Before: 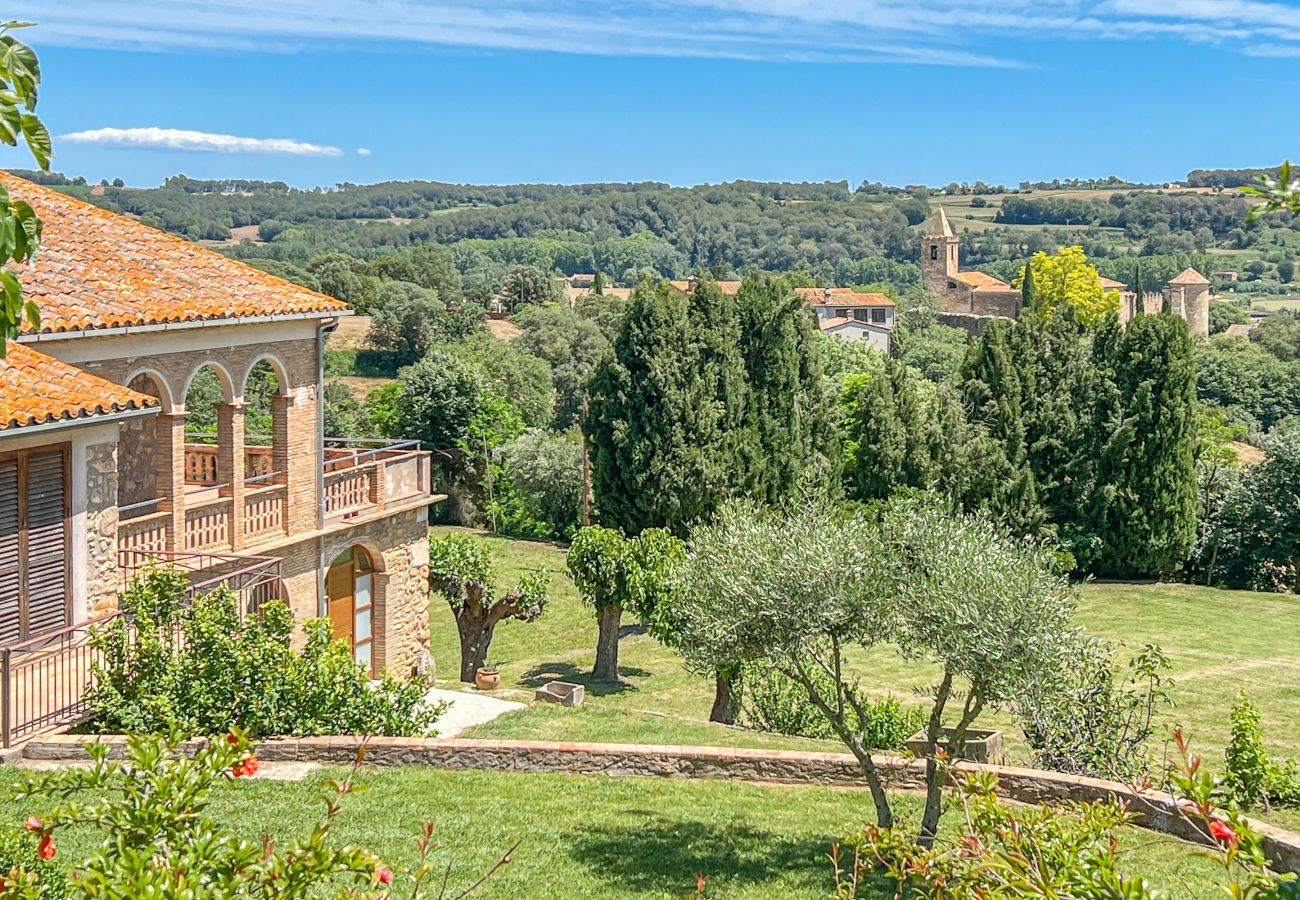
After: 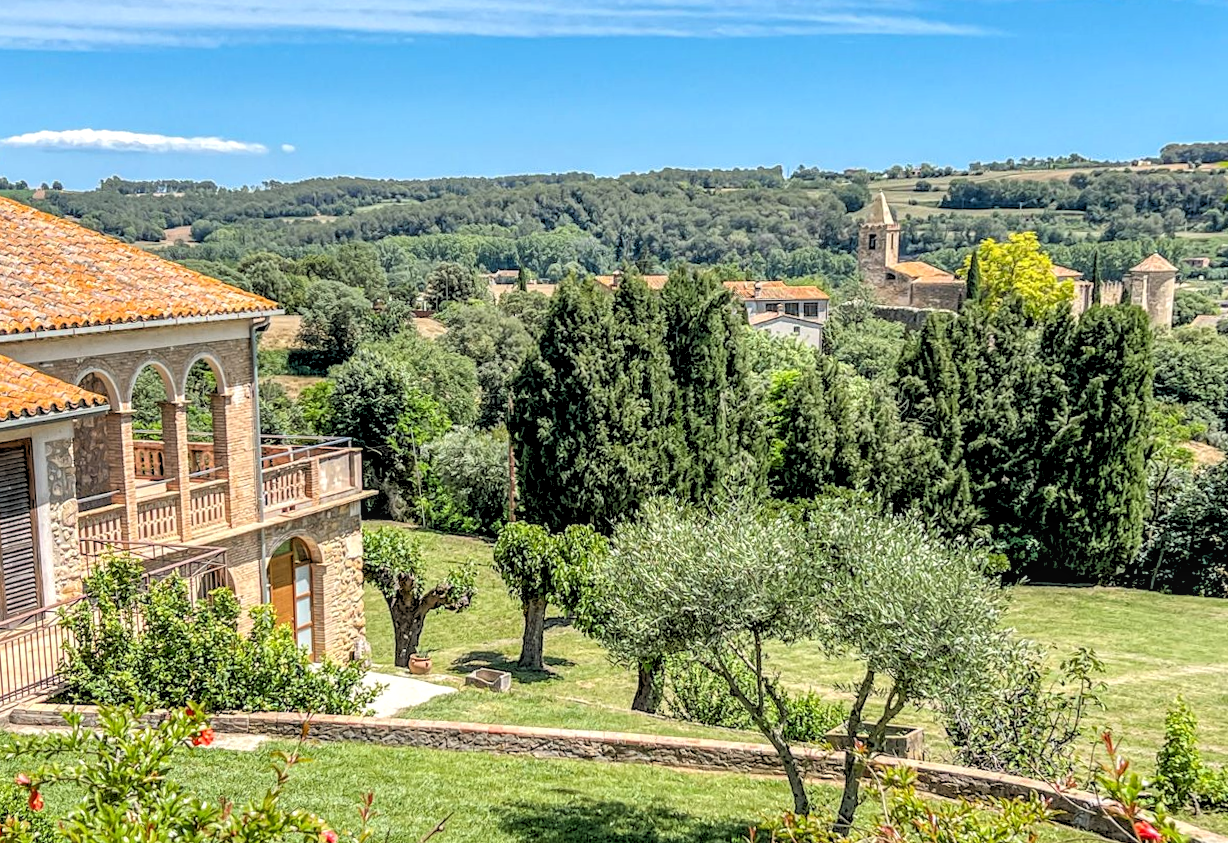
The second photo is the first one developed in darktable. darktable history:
rgb levels: levels [[0.029, 0.461, 0.922], [0, 0.5, 1], [0, 0.5, 1]]
local contrast: on, module defaults
rotate and perspective: rotation 0.062°, lens shift (vertical) 0.115, lens shift (horizontal) -0.133, crop left 0.047, crop right 0.94, crop top 0.061, crop bottom 0.94
